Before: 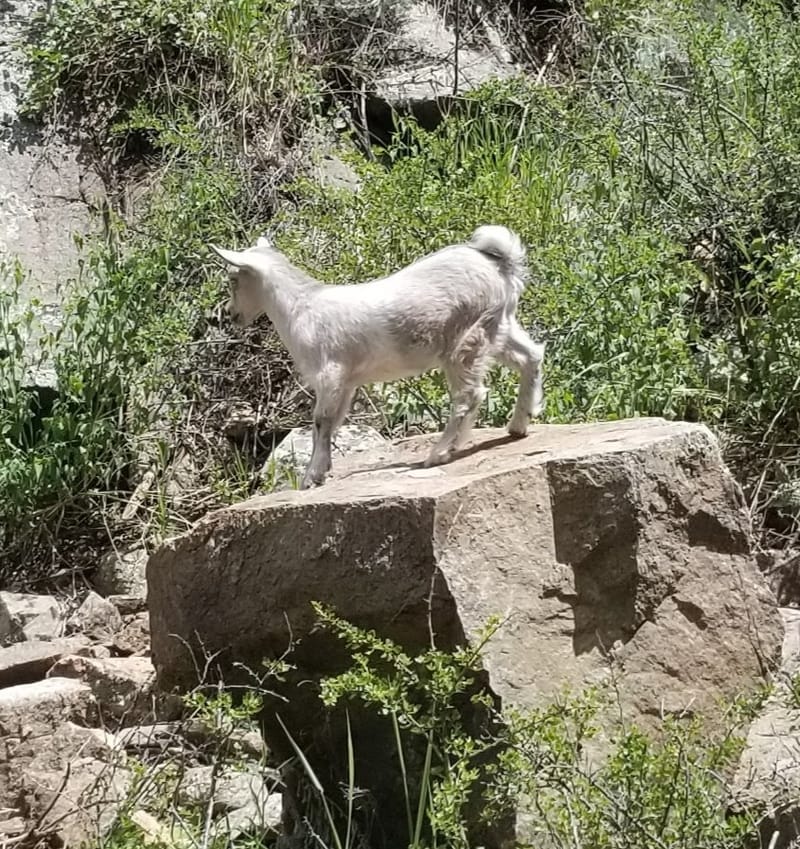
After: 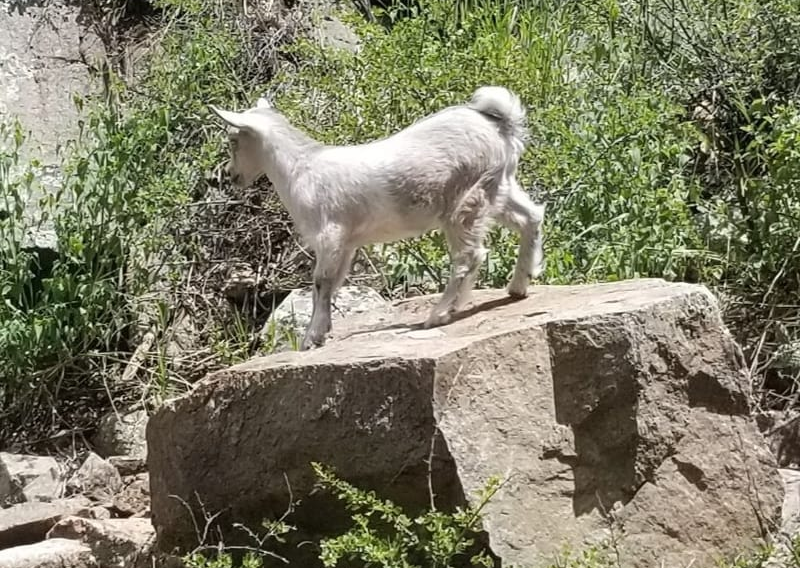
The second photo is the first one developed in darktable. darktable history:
crop: top 16.391%, bottom 16.702%
